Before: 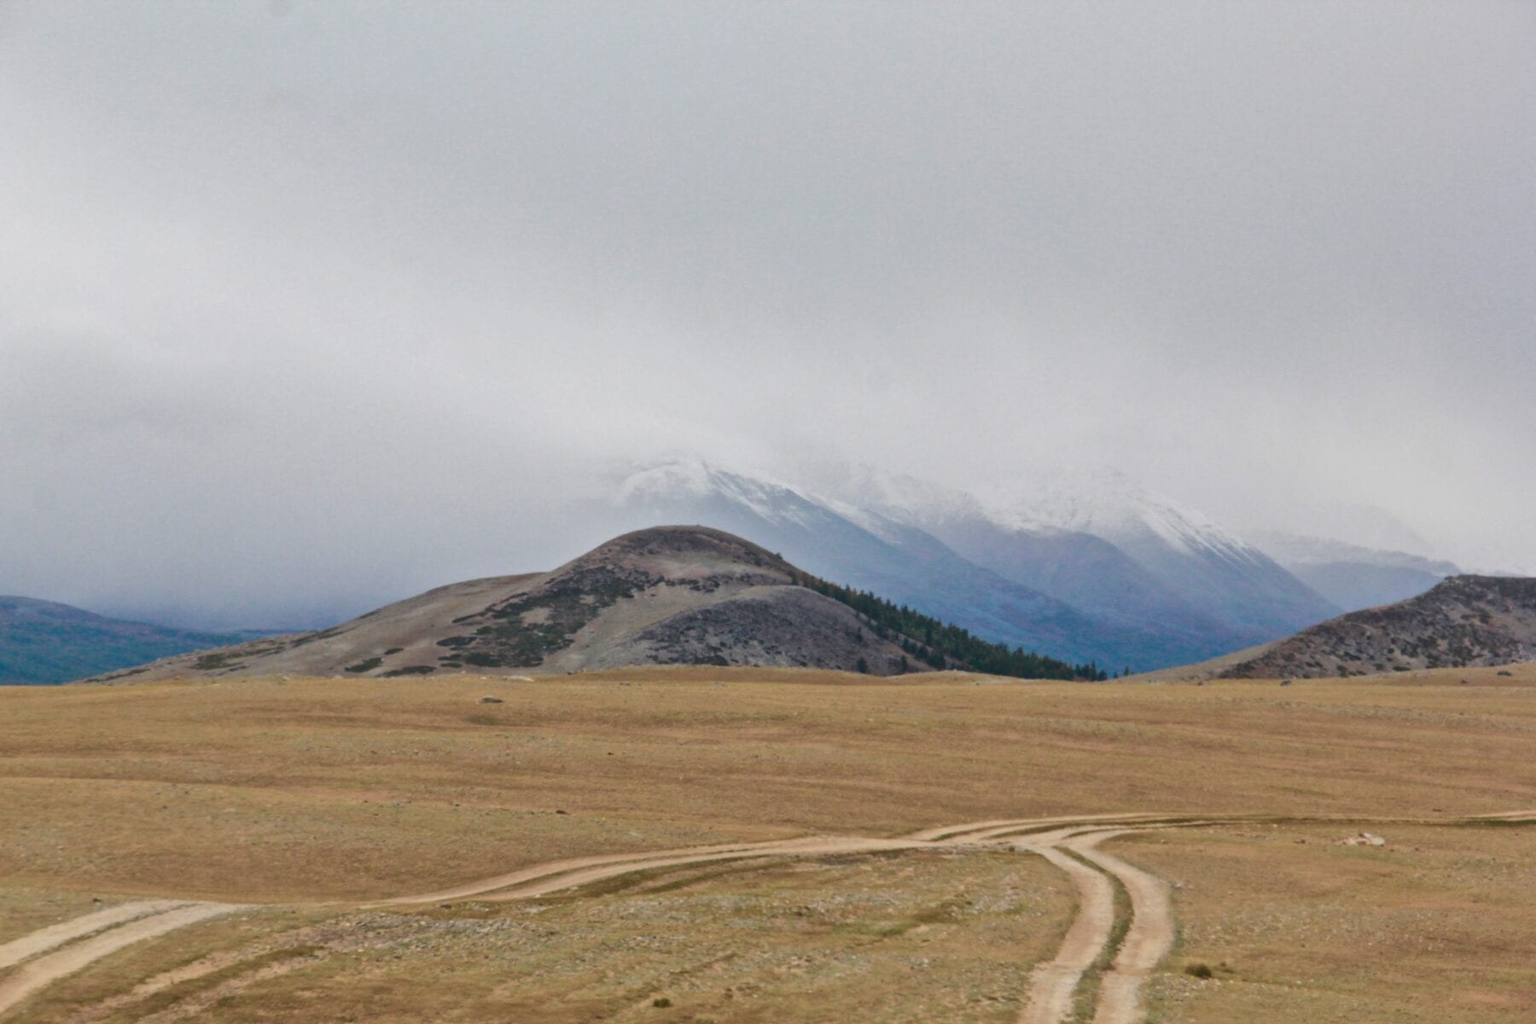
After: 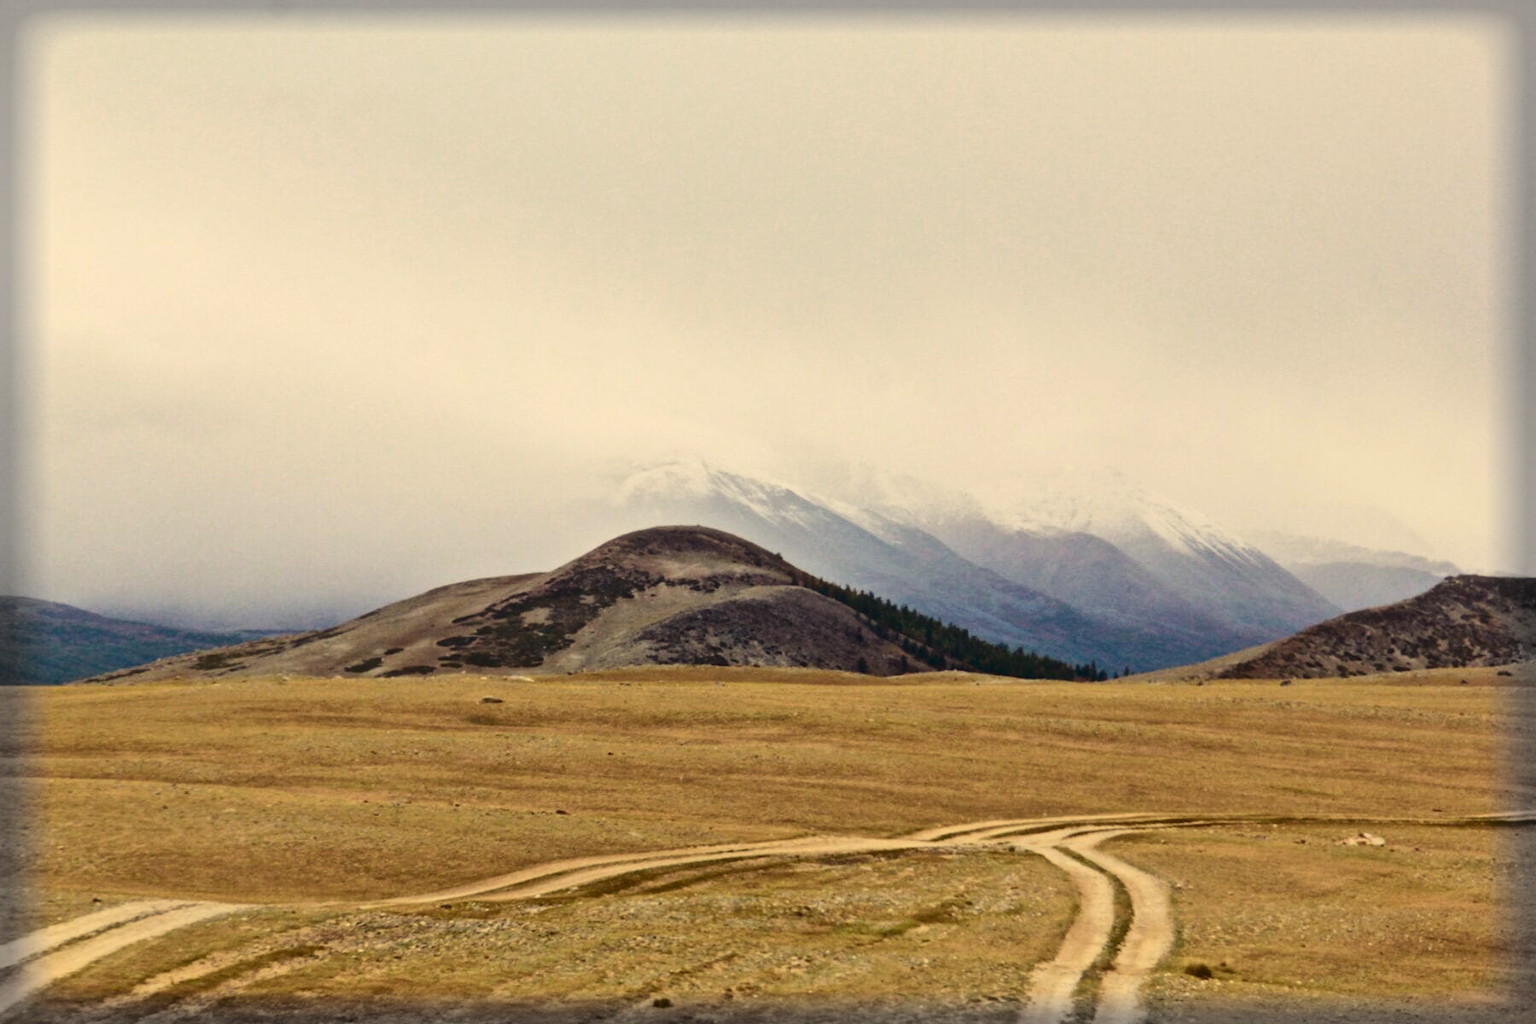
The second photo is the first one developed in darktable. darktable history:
vignetting: fall-off start 93.33%, fall-off radius 5.48%, saturation -0.64, automatic ratio true, width/height ratio 1.332, shape 0.052
color correction: highlights a* 2.59, highlights b* 23.34
color balance rgb: shadows lift › chroma 4.668%, shadows lift › hue 26.48°, global offset › luminance -0.503%, perceptual saturation grading › global saturation 0.06%, global vibrance 14.789%
contrast brightness saturation: contrast 0.286
